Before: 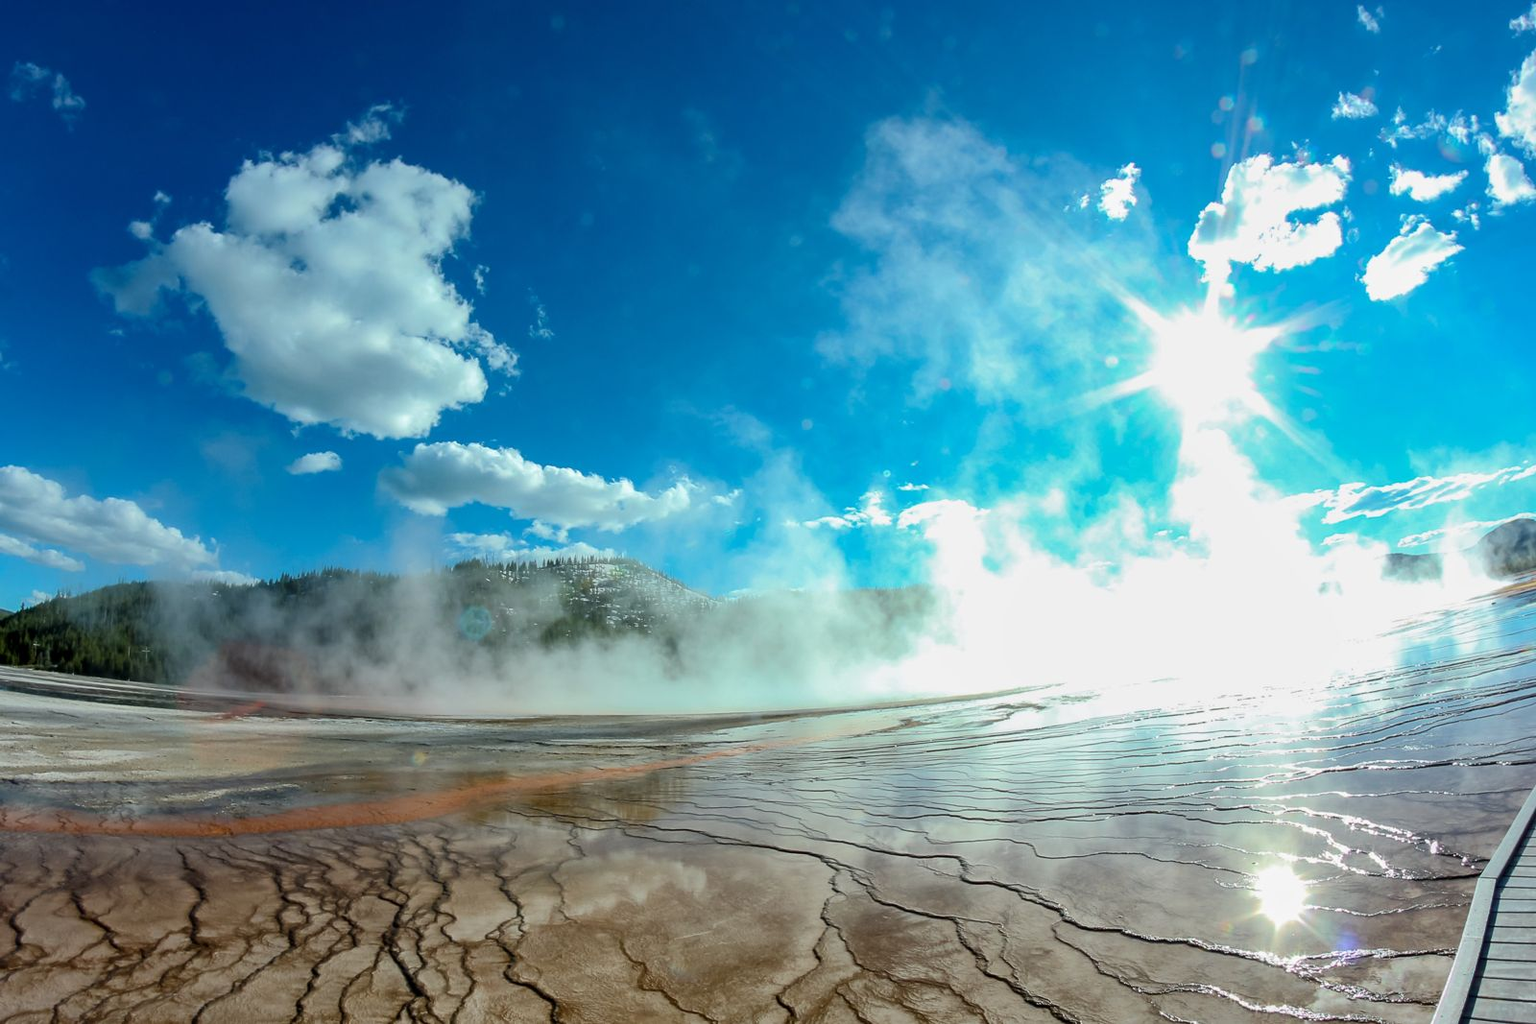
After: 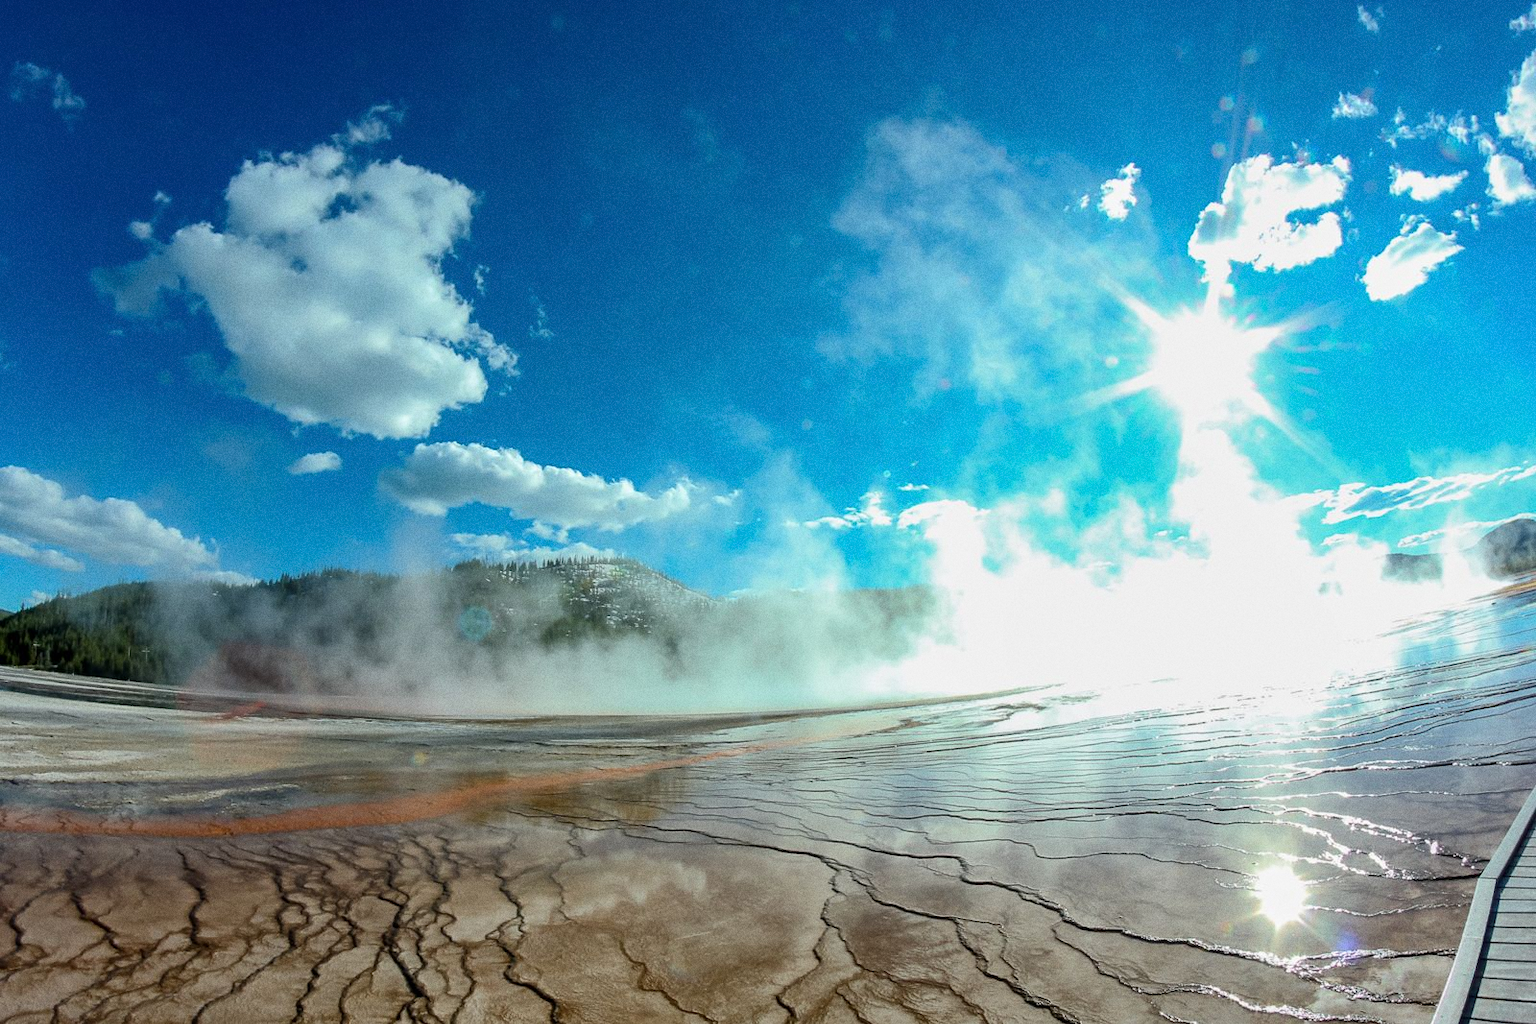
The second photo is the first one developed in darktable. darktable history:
grain: on, module defaults
color balance rgb: on, module defaults
